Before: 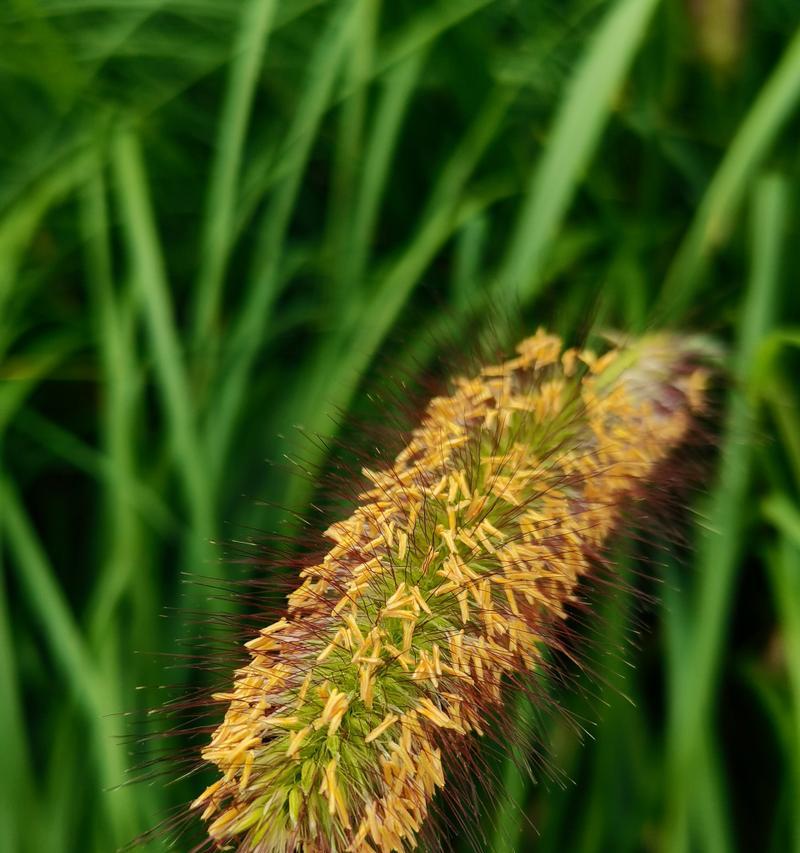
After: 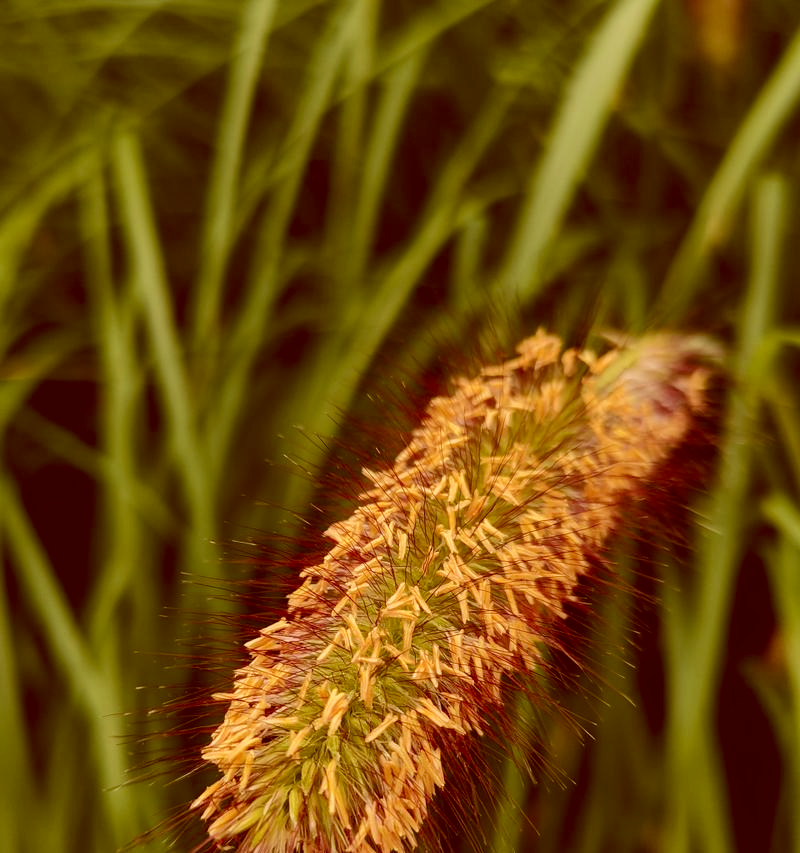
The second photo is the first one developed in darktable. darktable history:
fill light: on, module defaults
color correction: highlights a* 9.03, highlights b* 8.71, shadows a* 40, shadows b* 40, saturation 0.8
